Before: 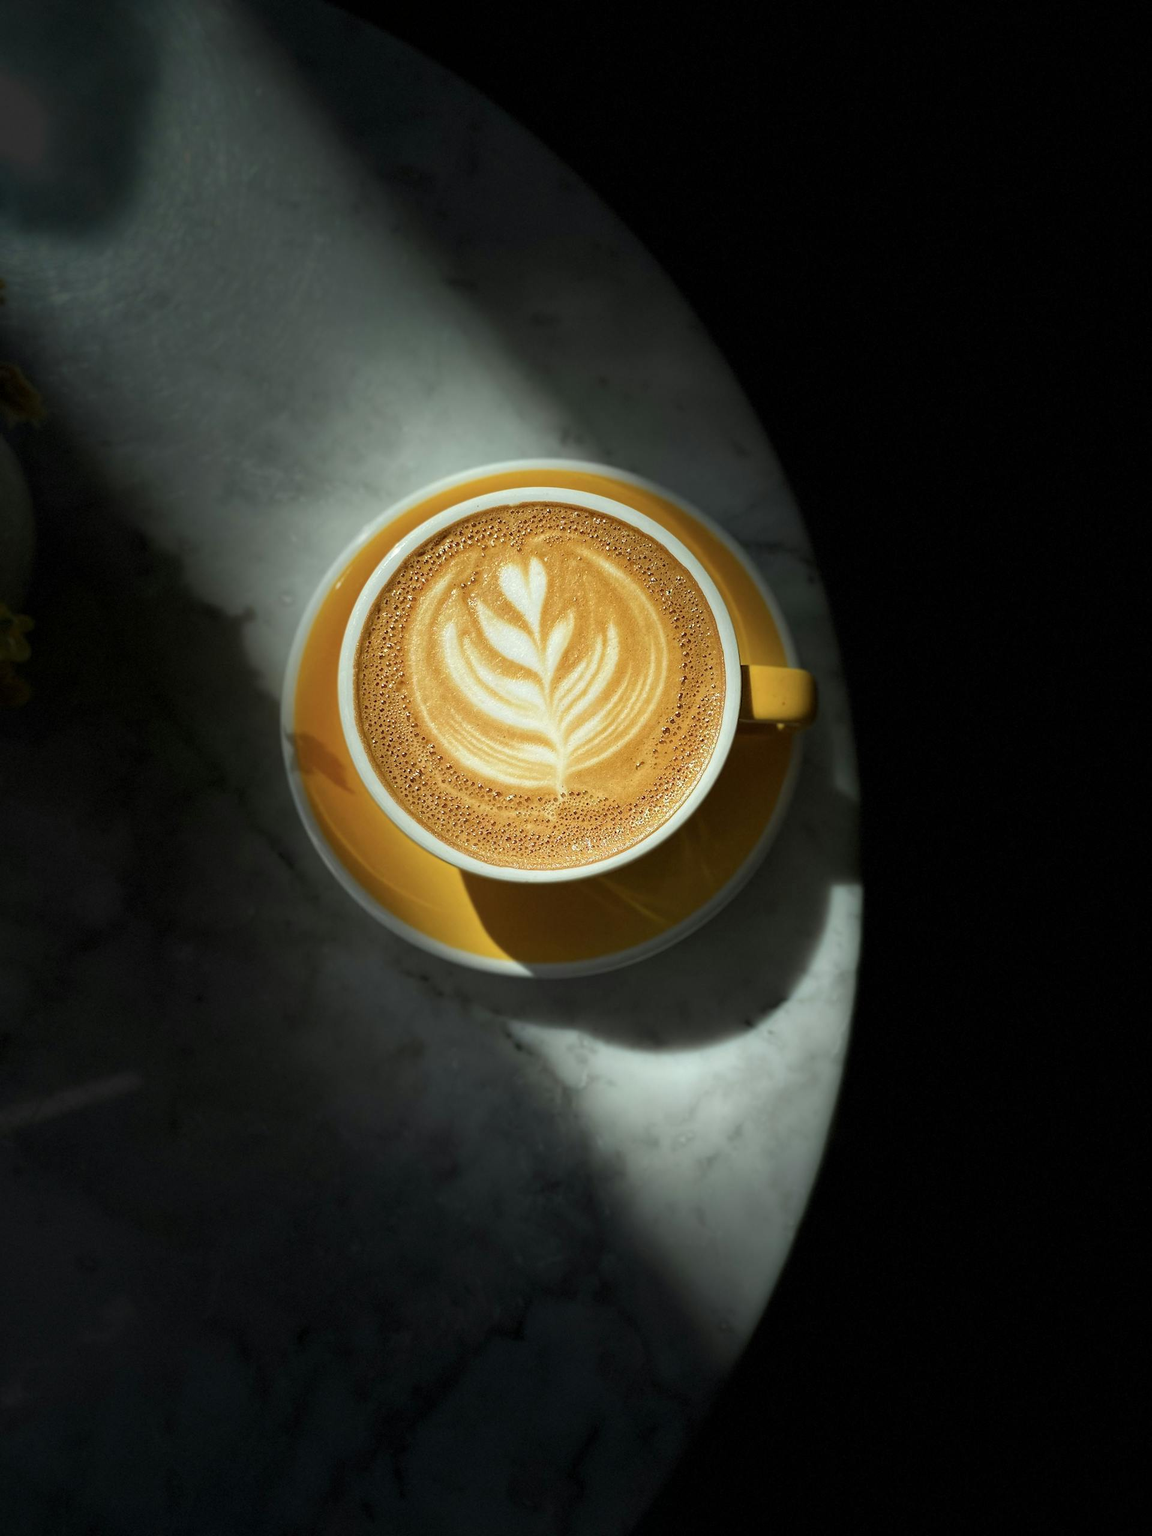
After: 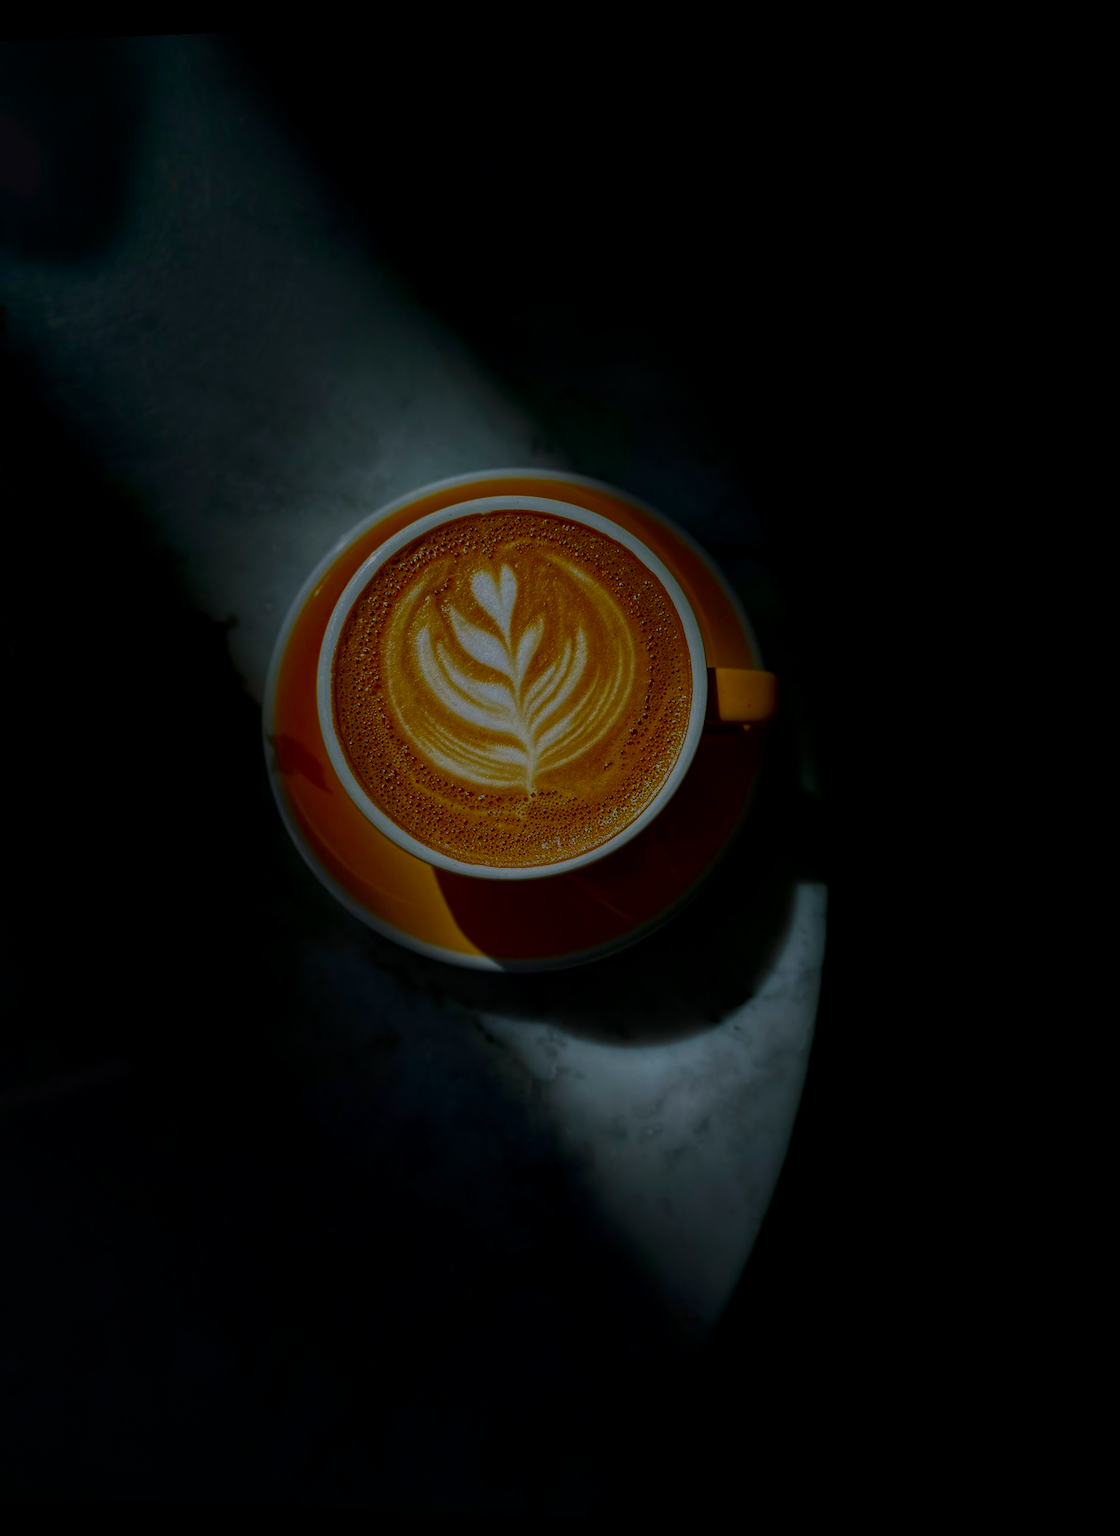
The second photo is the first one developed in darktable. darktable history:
white balance: red 1.004, blue 1.096
local contrast: highlights 99%, shadows 86%, detail 160%, midtone range 0.2
rotate and perspective: lens shift (horizontal) -0.055, automatic cropping off
exposure: exposure -2.446 EV, compensate highlight preservation false
contrast brightness saturation: contrast 0.26, brightness 0.02, saturation 0.87
